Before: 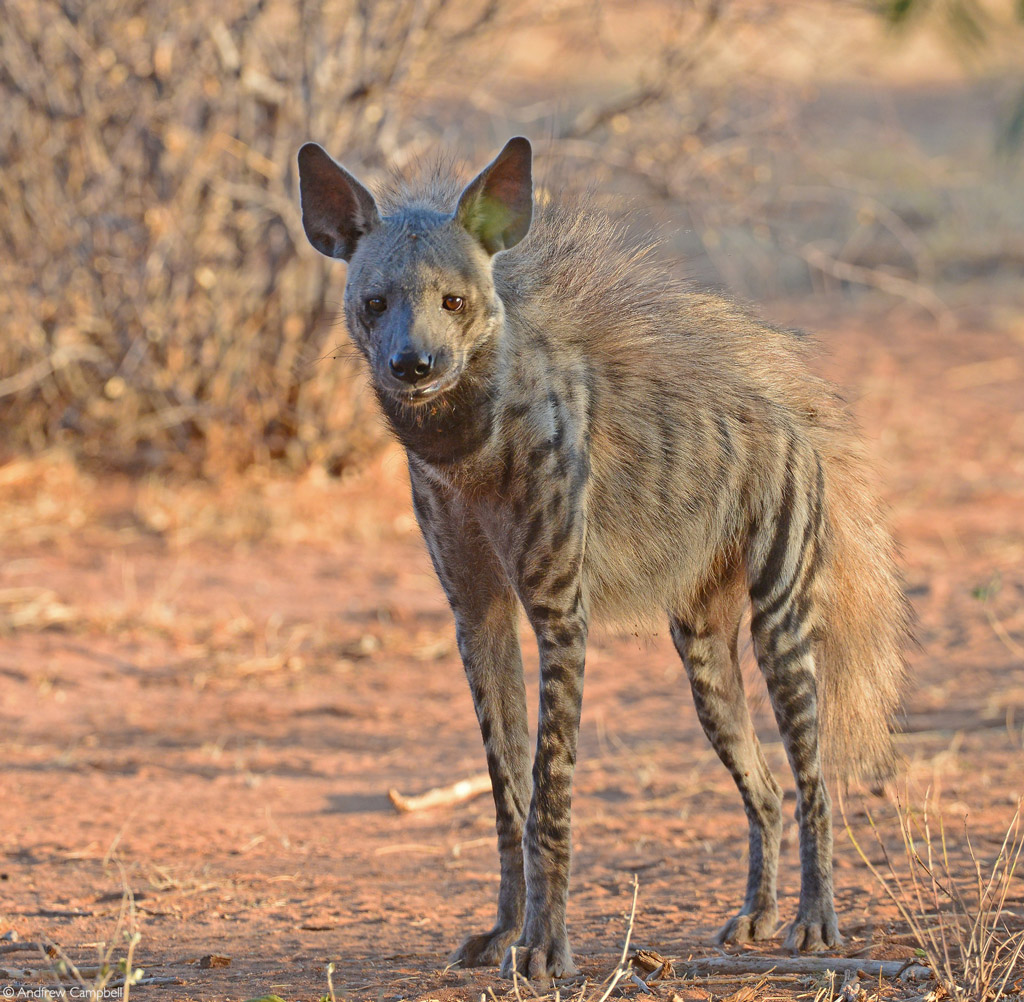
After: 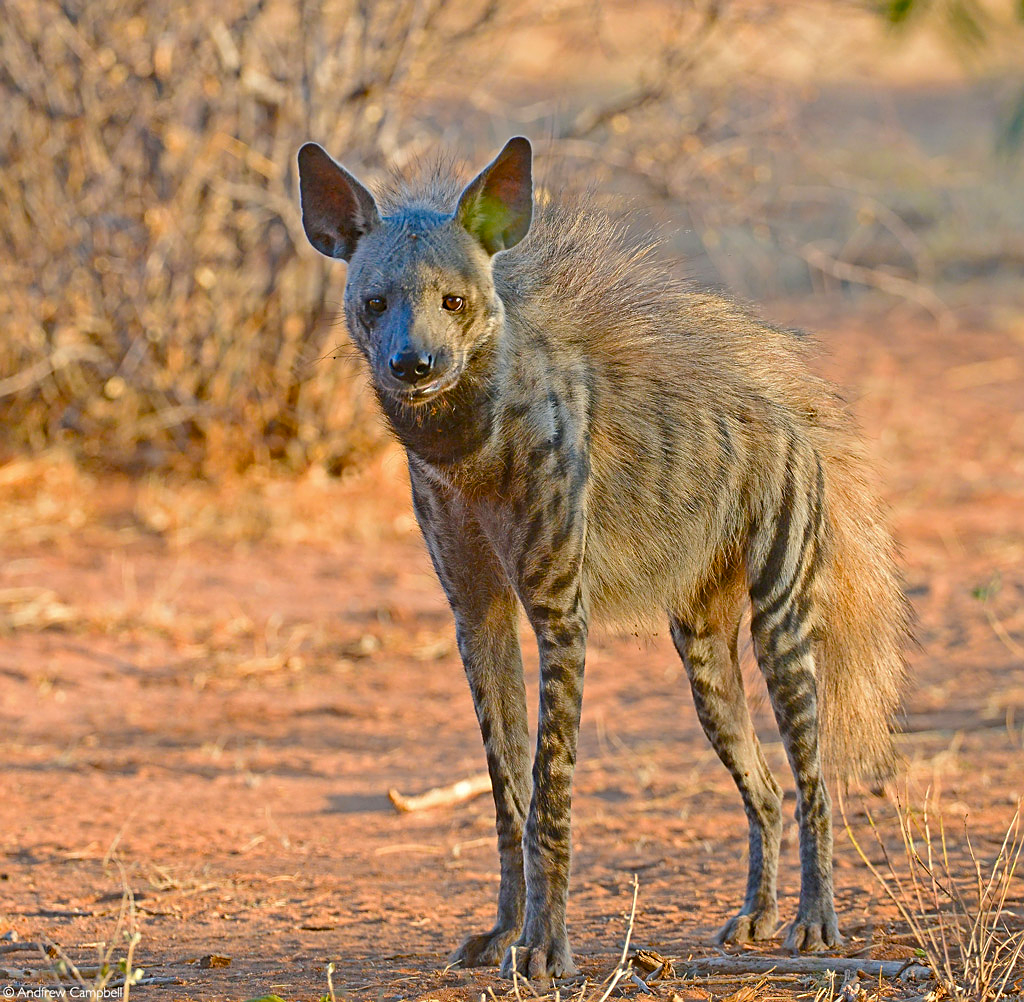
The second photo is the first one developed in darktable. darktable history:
sharpen: on, module defaults
color balance rgb: shadows lift › chroma 2.009%, shadows lift › hue 186.53°, linear chroma grading › global chroma 7.986%, perceptual saturation grading › global saturation 34.865%, perceptual saturation grading › highlights -29.795%, perceptual saturation grading › shadows 36.011%
